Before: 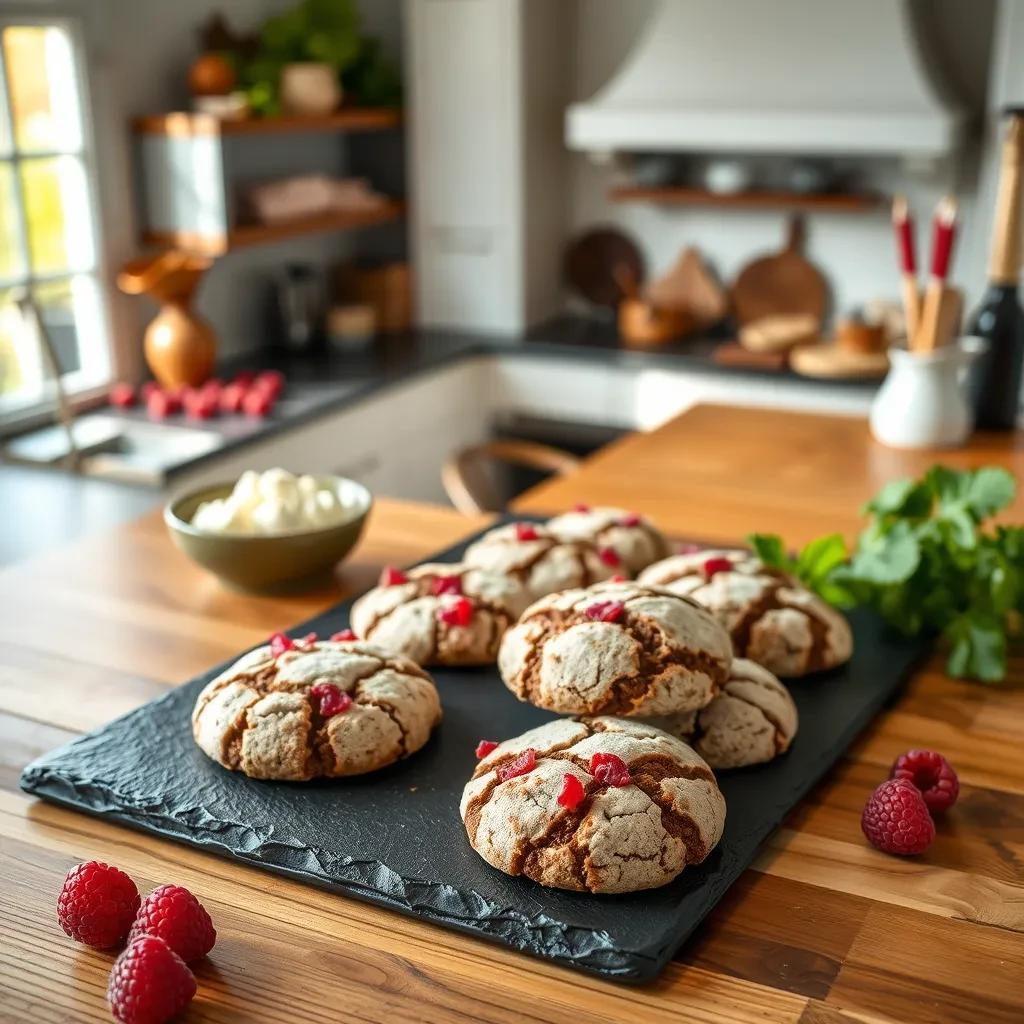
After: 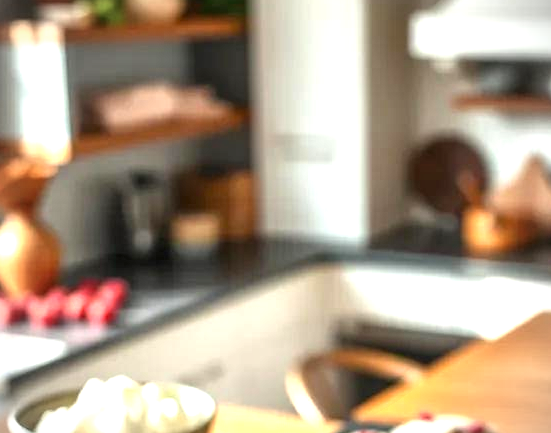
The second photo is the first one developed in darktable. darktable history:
vignetting: unbound false
exposure: exposure 1.089 EV, compensate highlight preservation false
crop: left 15.306%, top 9.065%, right 30.789%, bottom 48.638%
local contrast: on, module defaults
